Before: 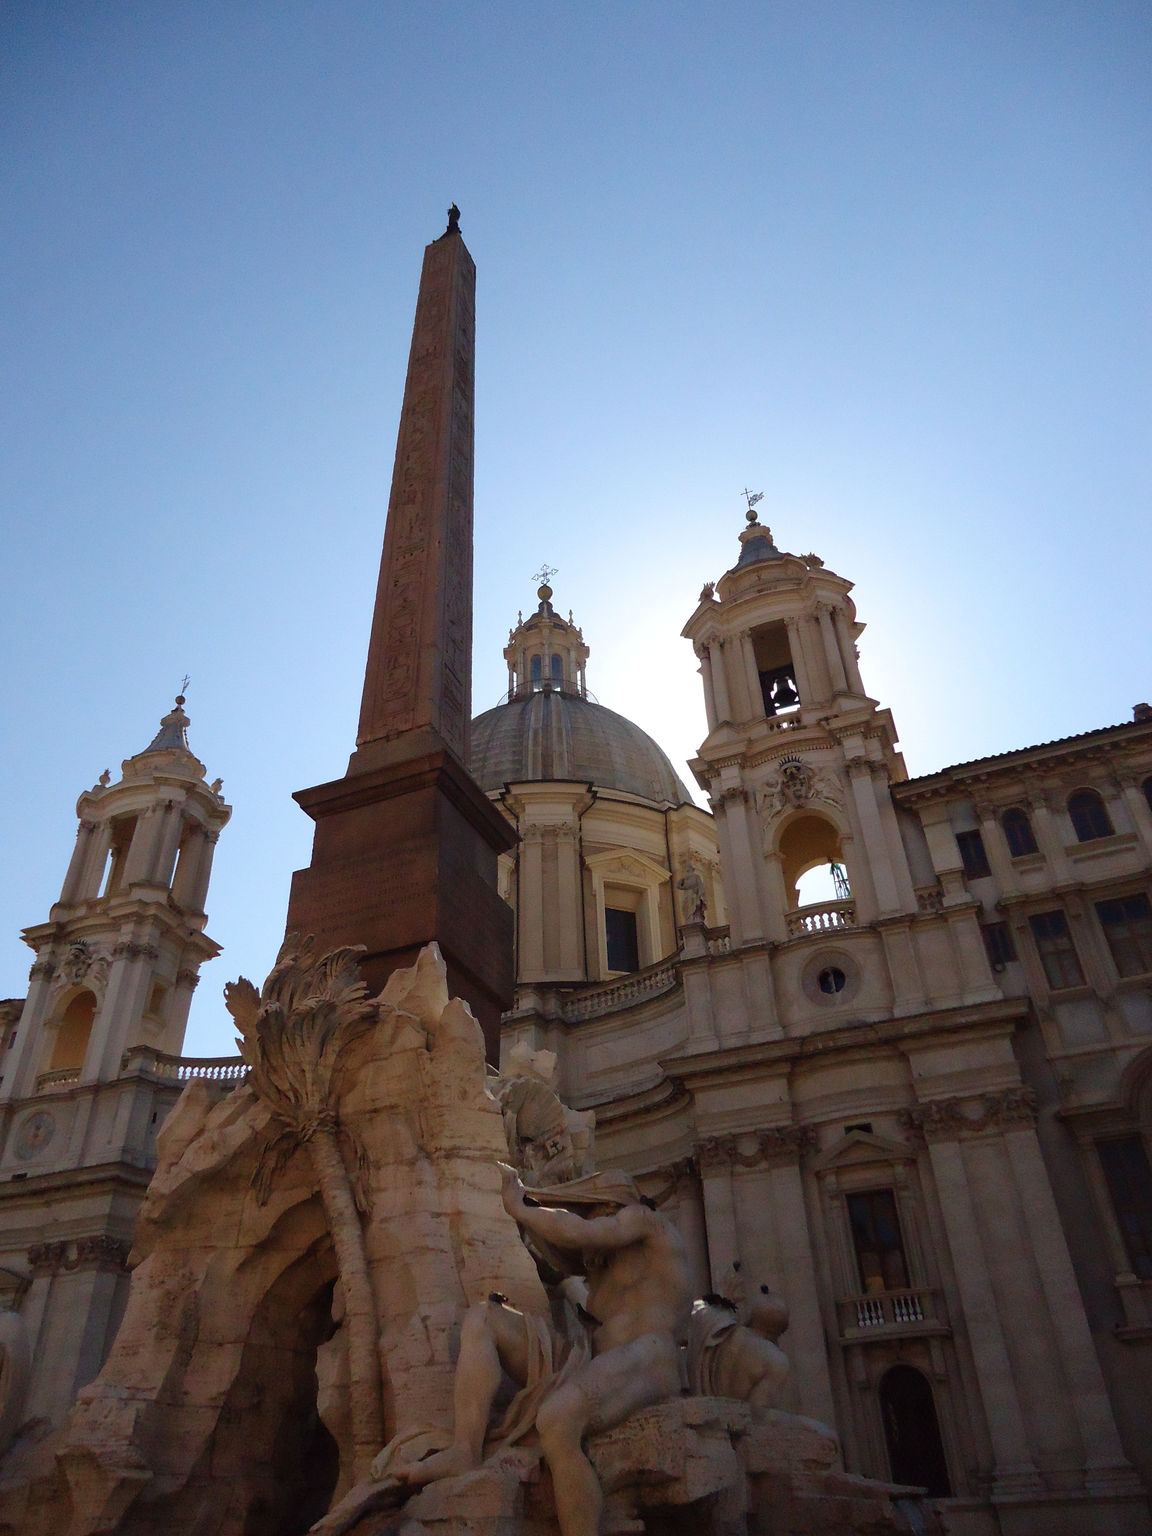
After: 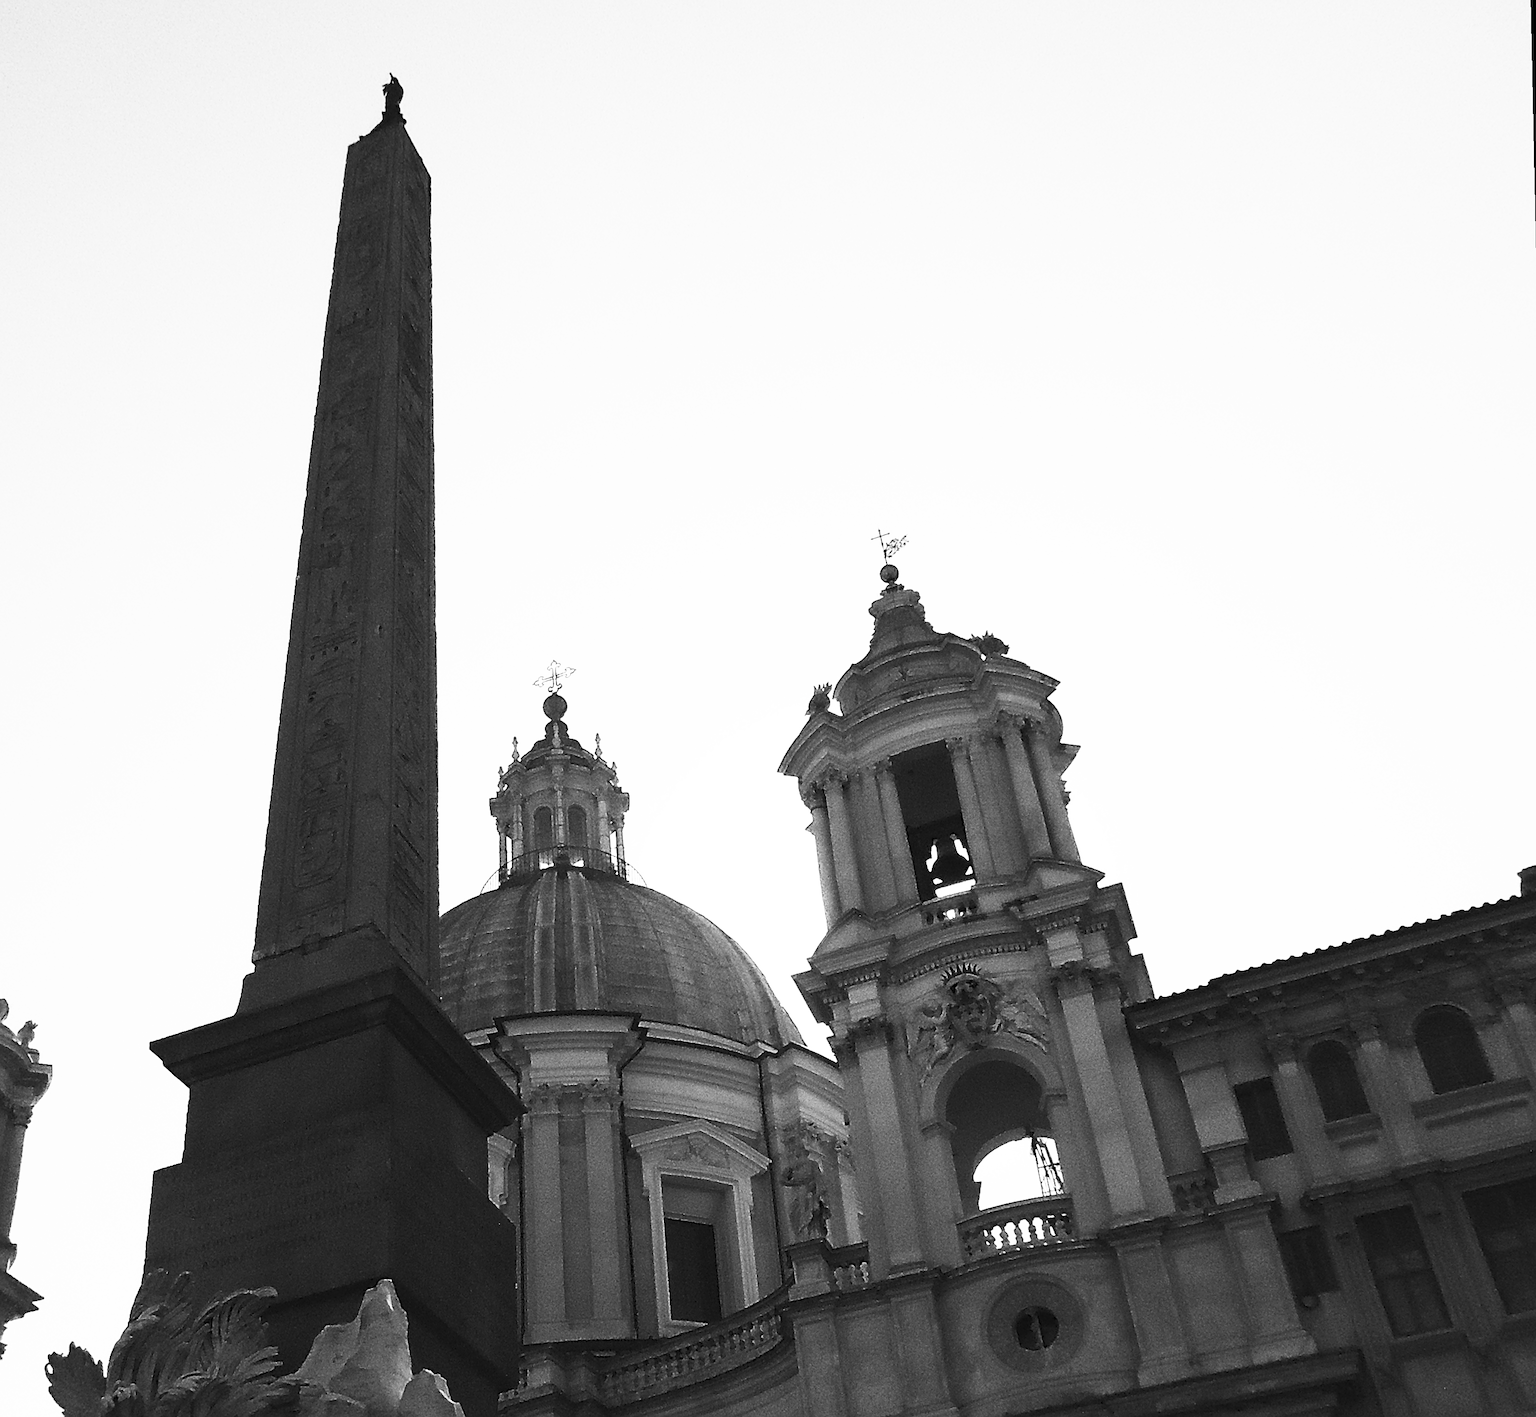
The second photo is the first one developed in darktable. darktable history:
color calibration: output gray [0.246, 0.254, 0.501, 0], gray › normalize channels true, illuminant same as pipeline (D50), adaptation XYZ, x 0.346, y 0.359, gamut compression 0
contrast brightness saturation: contrast 0.83, brightness 0.59, saturation 0.59
sharpen: amount 0.55
rotate and perspective: rotation -1.24°, automatic cropping off
crop: left 18.38%, top 11.092%, right 2.134%, bottom 33.217%
